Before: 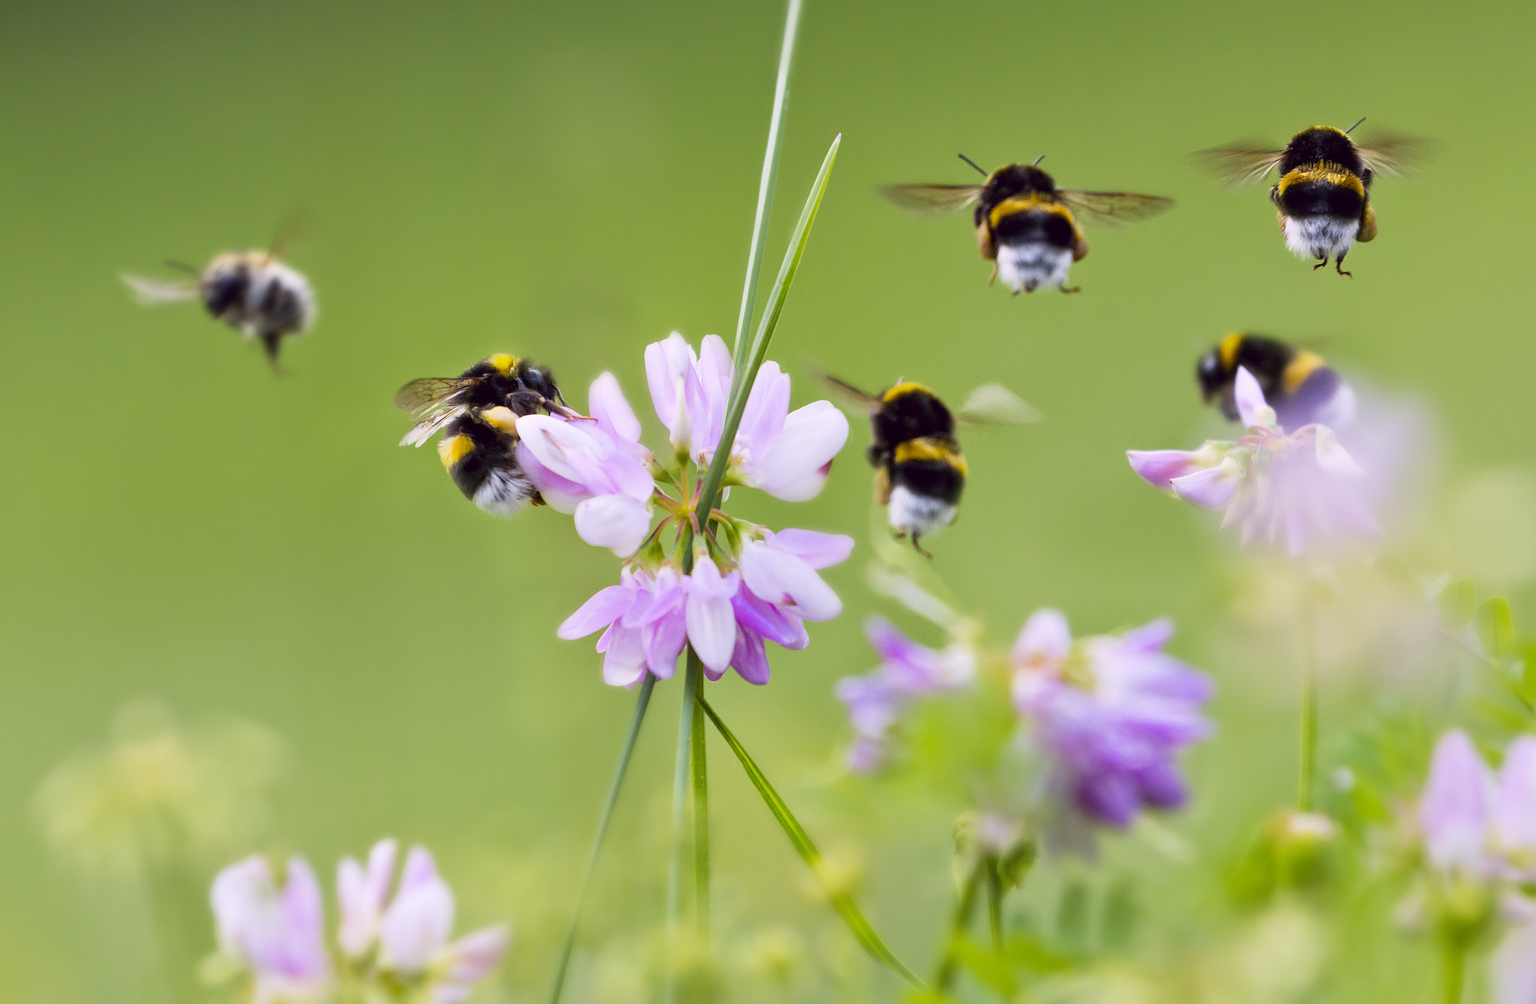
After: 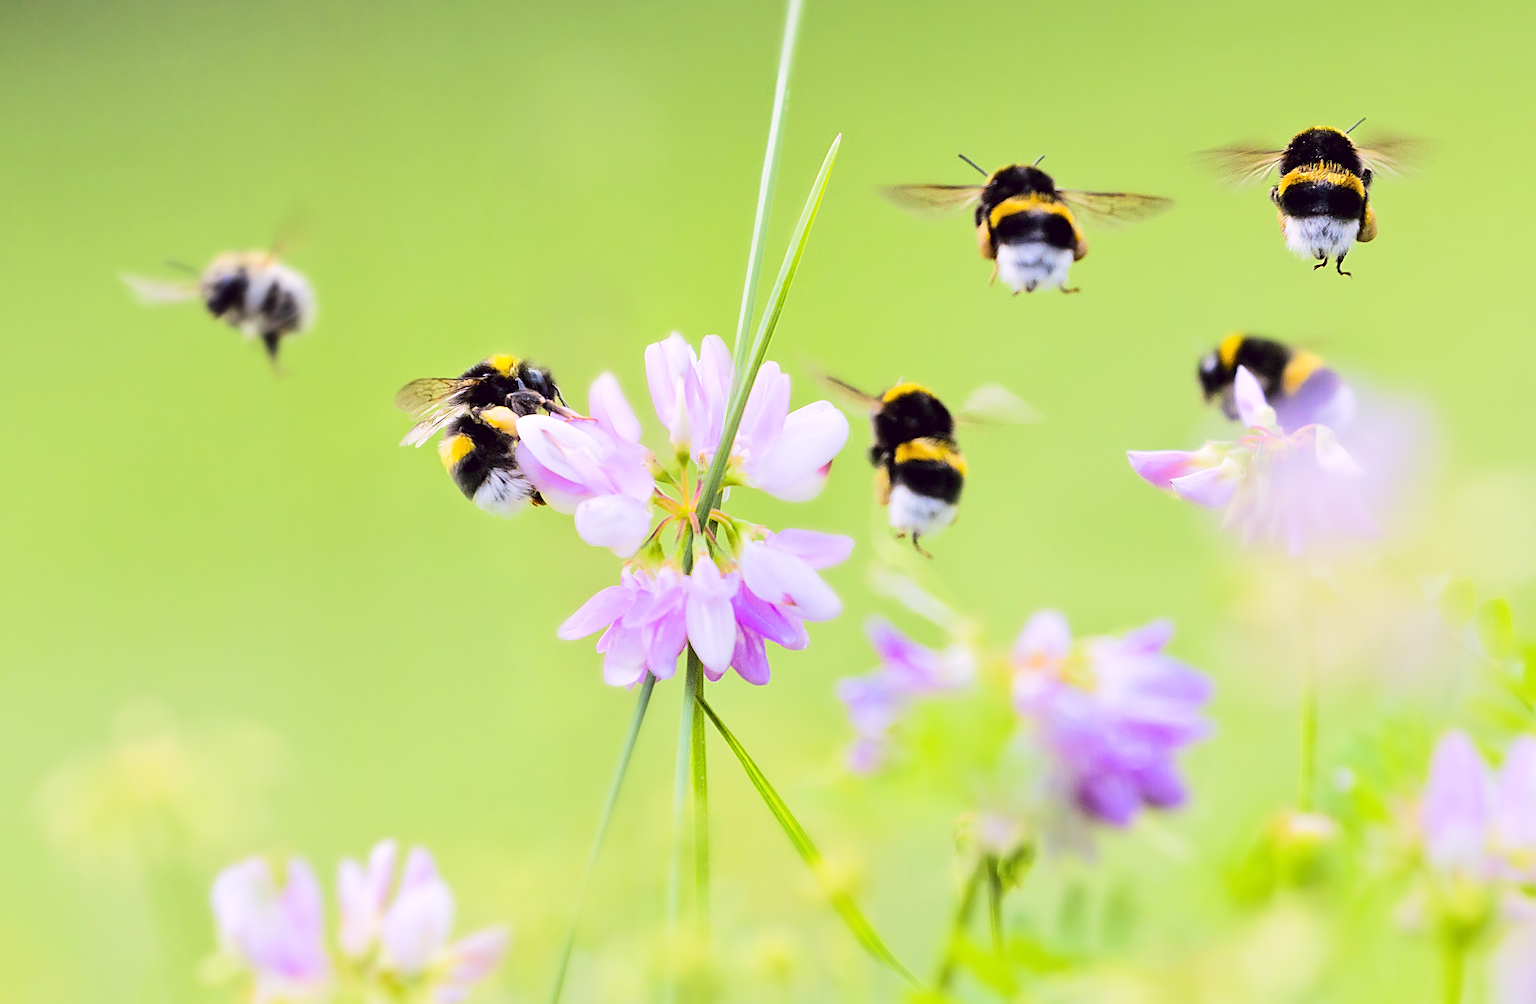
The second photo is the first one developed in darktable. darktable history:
sharpen: on, module defaults
tone equalizer: -7 EV 0.141 EV, -6 EV 0.629 EV, -5 EV 1.16 EV, -4 EV 1.36 EV, -3 EV 1.15 EV, -2 EV 0.6 EV, -1 EV 0.159 EV, edges refinement/feathering 500, mask exposure compensation -1.57 EV, preserve details no
